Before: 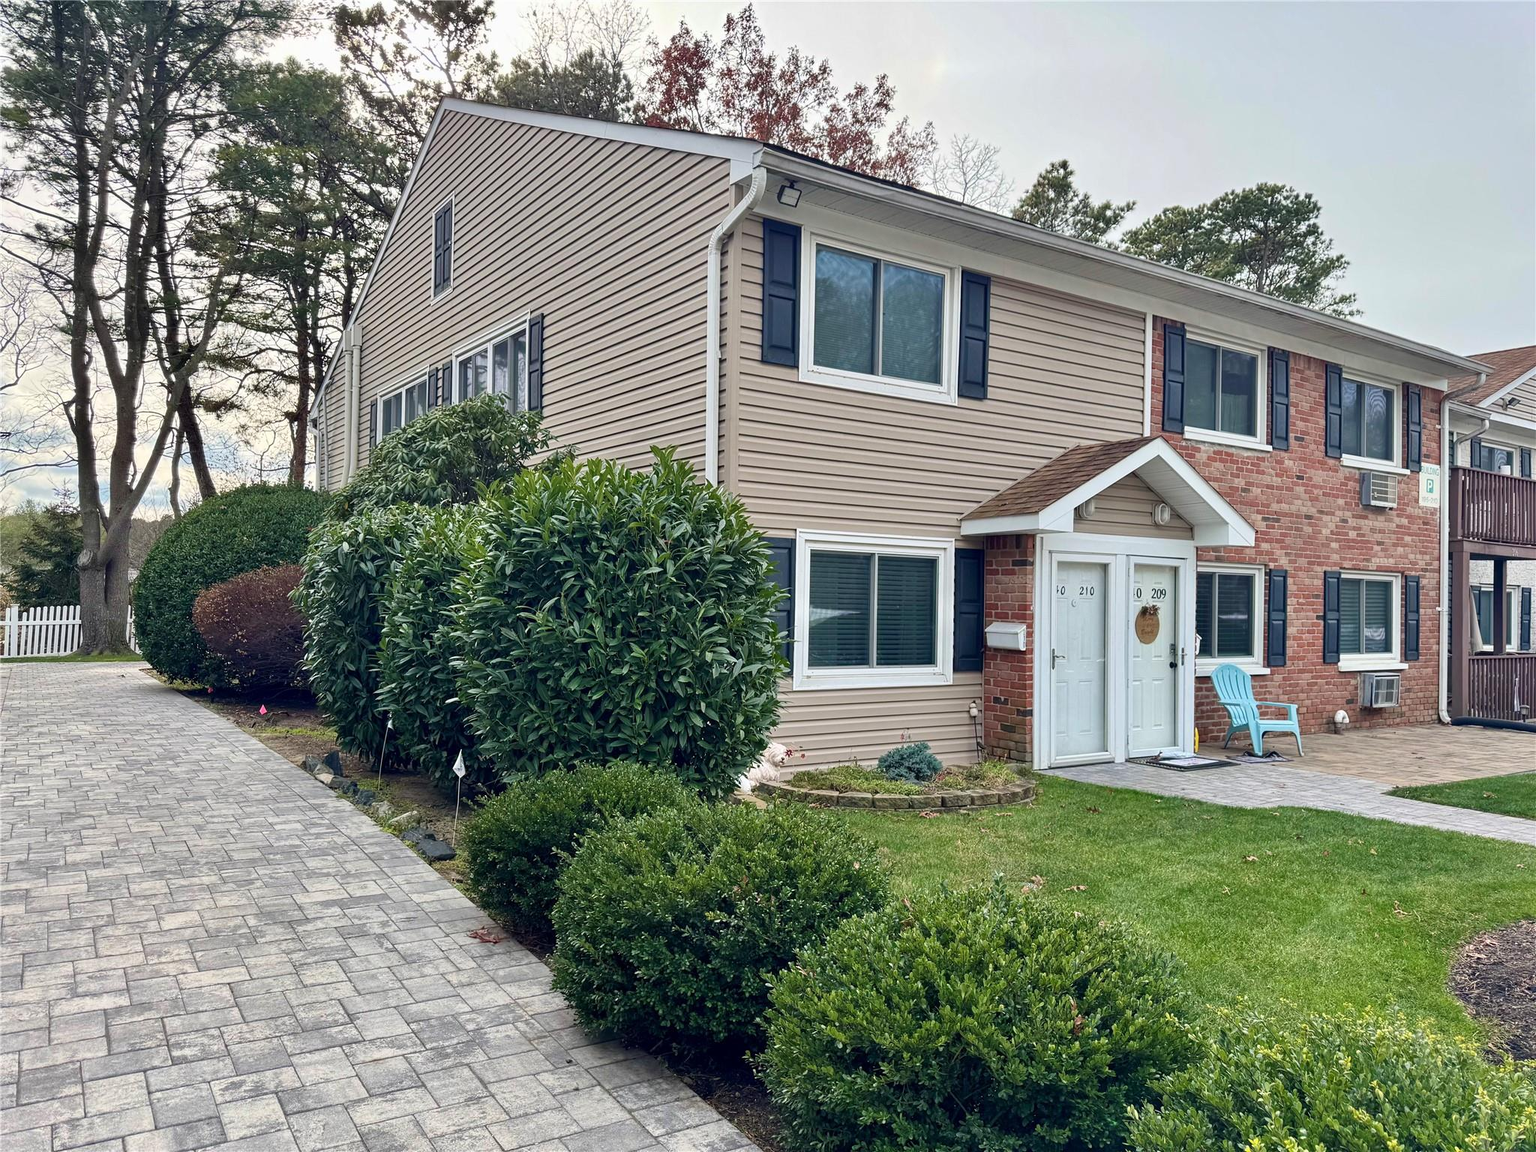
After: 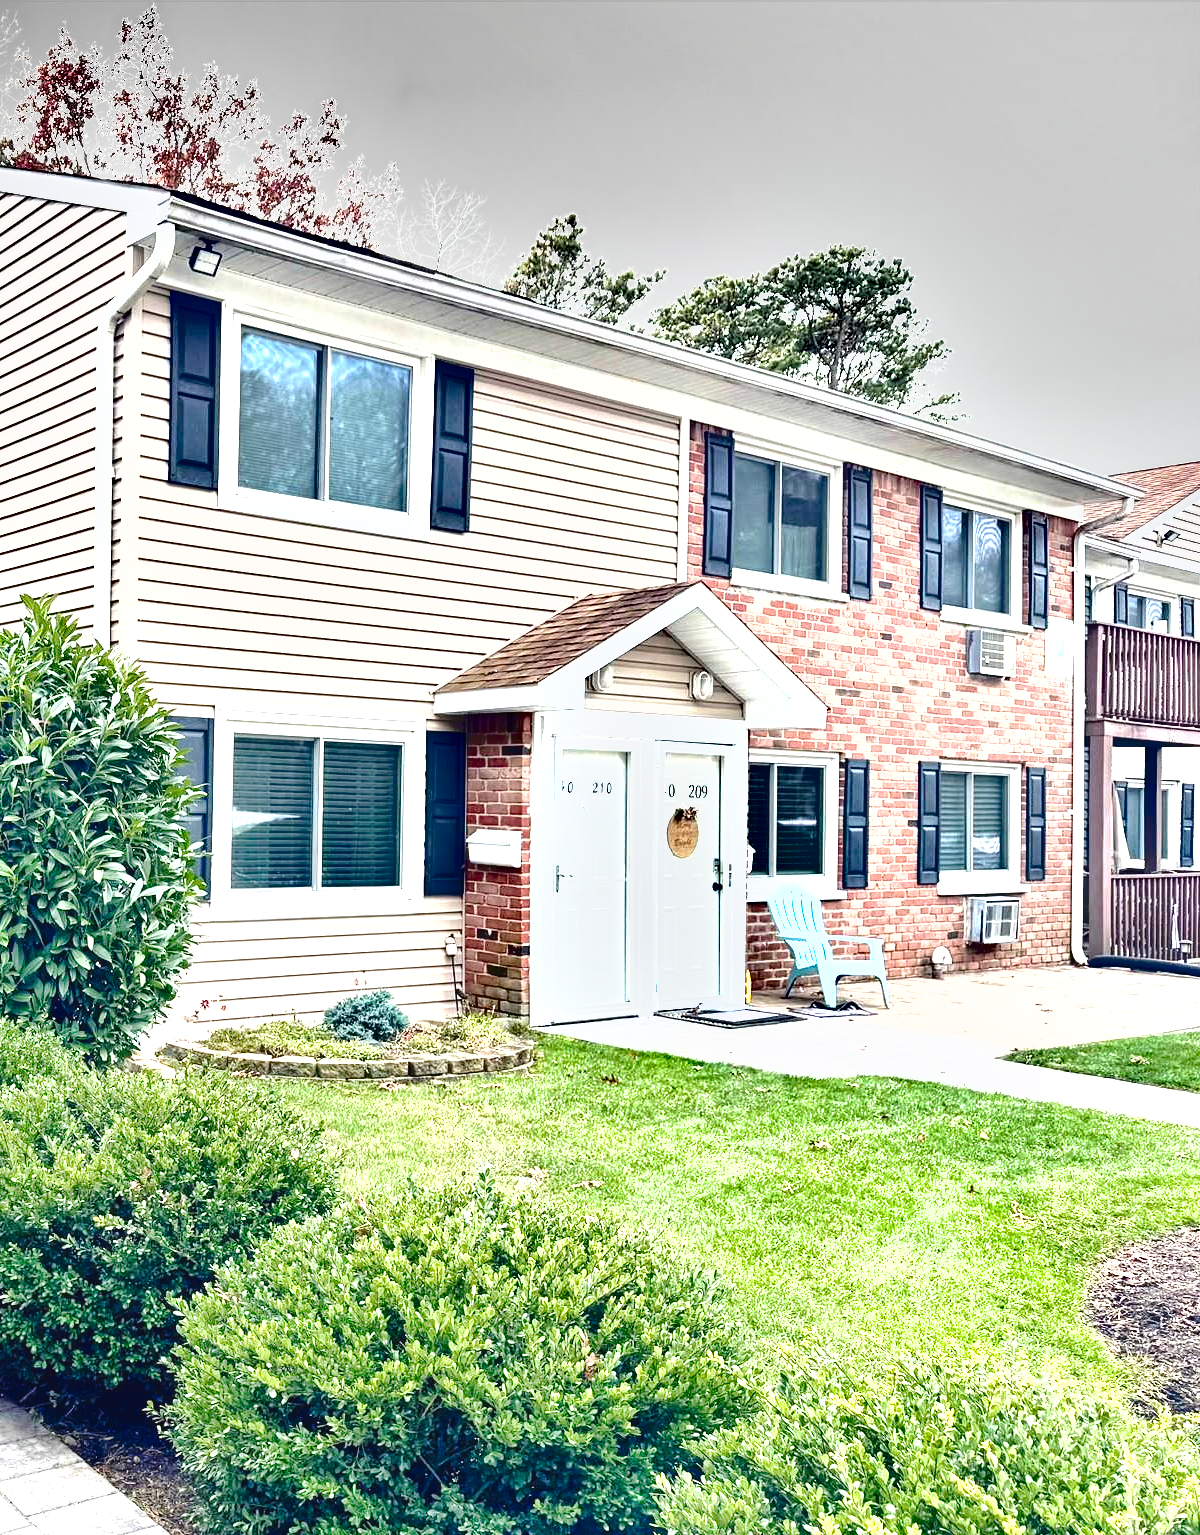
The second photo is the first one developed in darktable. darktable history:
exposure: exposure 2.003 EV, compensate highlight preservation false
crop: left 41.402%
shadows and highlights: shadows color adjustment 97.66%, soften with gaussian
tone curve: curves: ch0 [(0, 0) (0.003, 0.034) (0.011, 0.038) (0.025, 0.046) (0.044, 0.054) (0.069, 0.06) (0.1, 0.079) (0.136, 0.114) (0.177, 0.151) (0.224, 0.213) (0.277, 0.293) (0.335, 0.385) (0.399, 0.482) (0.468, 0.578) (0.543, 0.655) (0.623, 0.724) (0.709, 0.786) (0.801, 0.854) (0.898, 0.922) (1, 1)], preserve colors none
